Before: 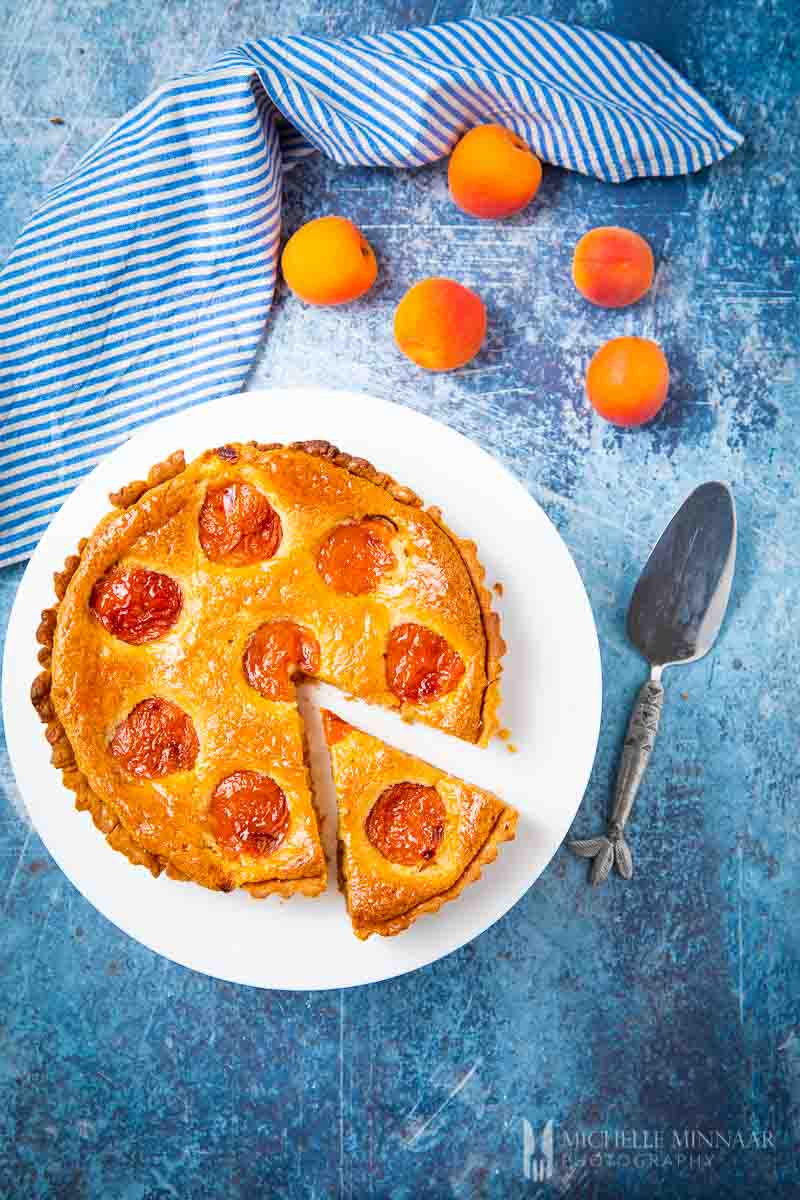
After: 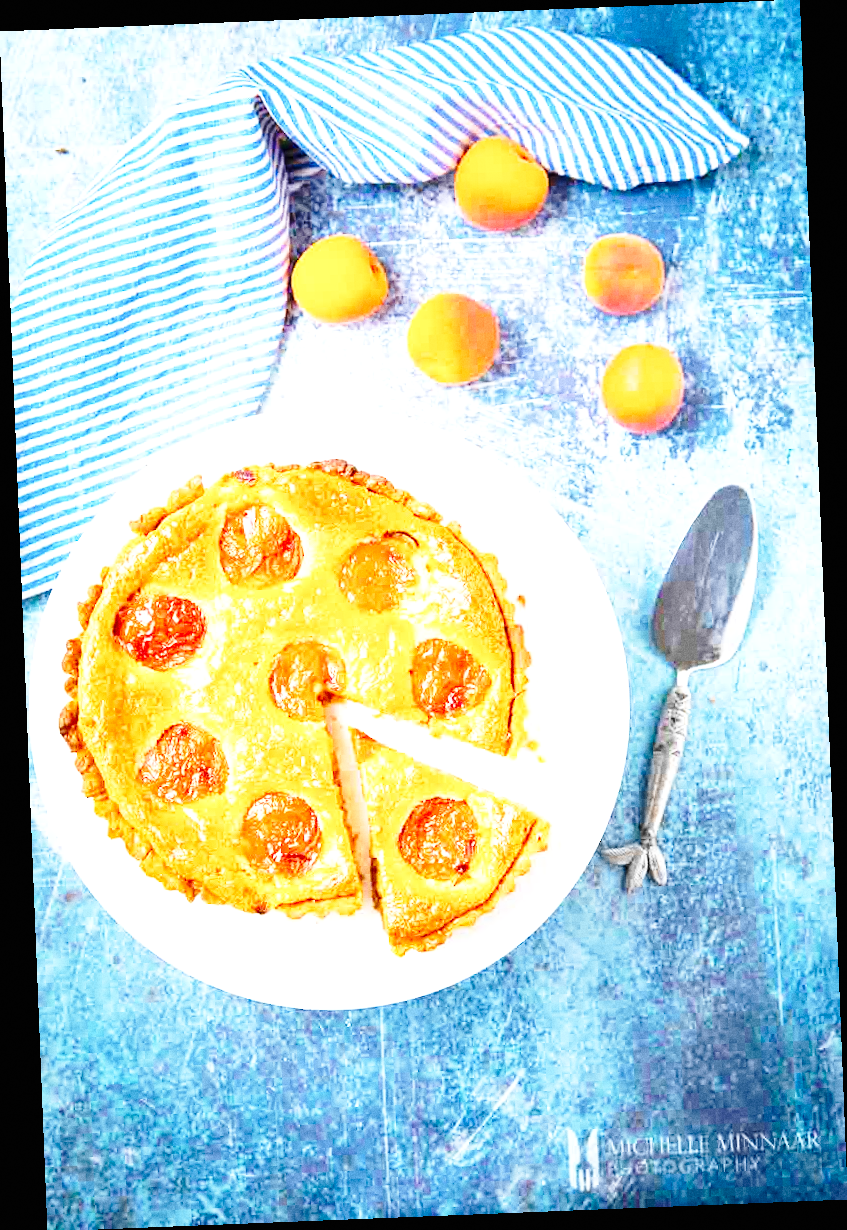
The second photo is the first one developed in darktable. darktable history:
rotate and perspective: rotation -2.29°, automatic cropping off
grain: coarseness 22.88 ISO
exposure: black level correction 0, exposure 0.953 EV, compensate exposure bias true, compensate highlight preservation false
base curve: curves: ch0 [(0, 0) (0.028, 0.03) (0.121, 0.232) (0.46, 0.748) (0.859, 0.968) (1, 1)], preserve colors none
